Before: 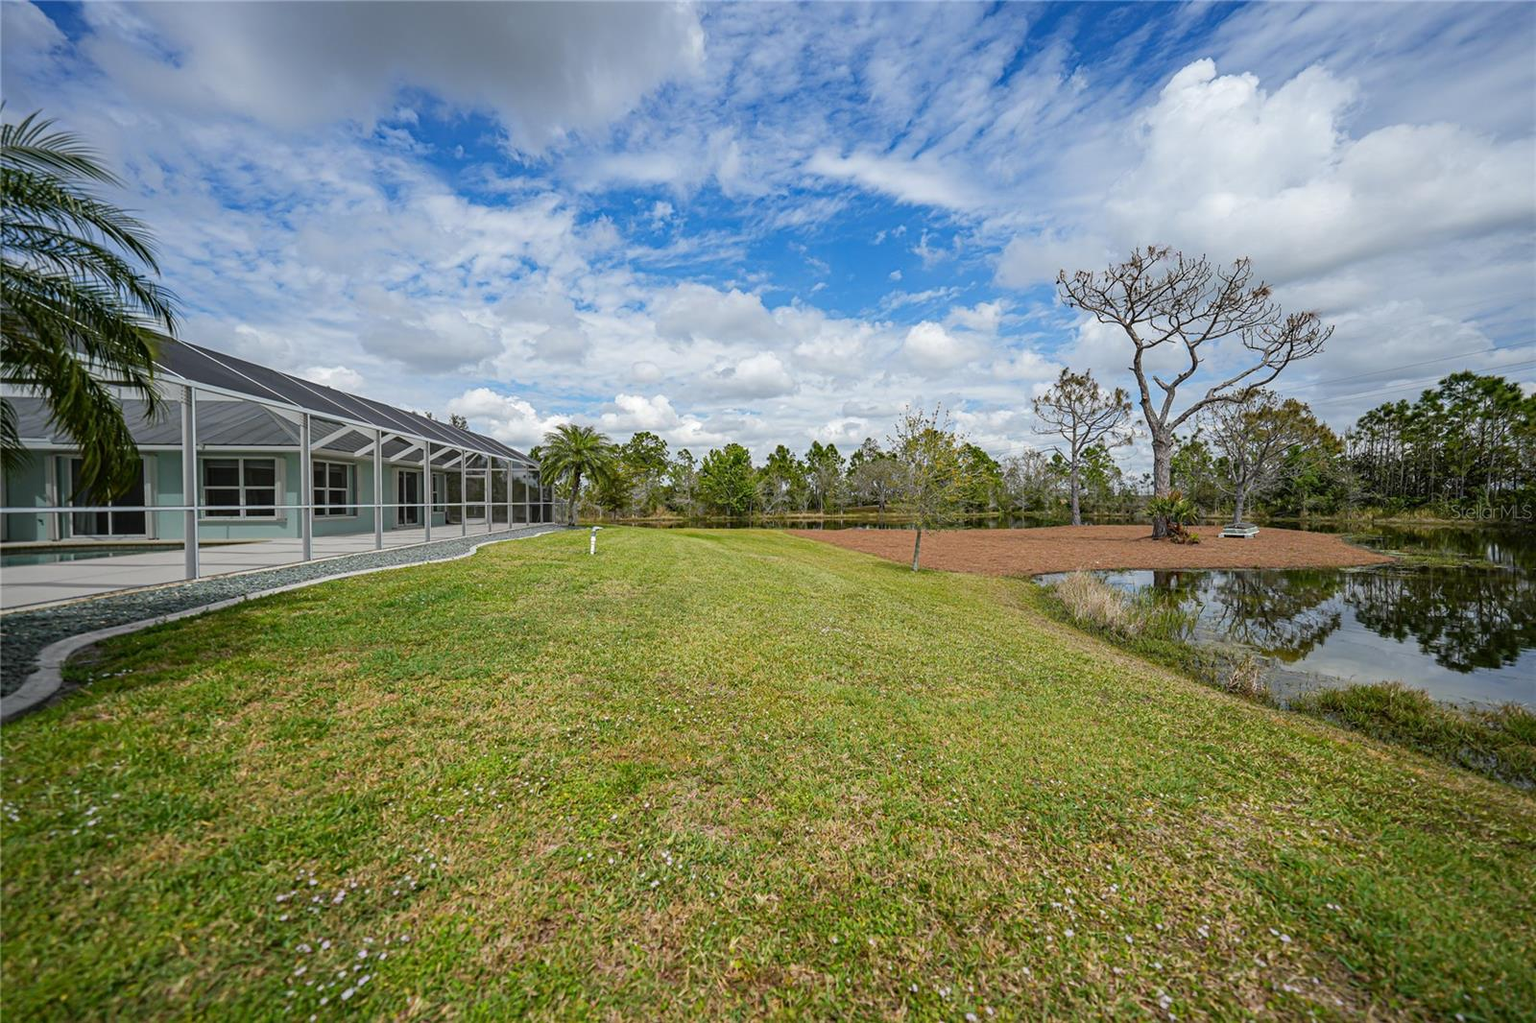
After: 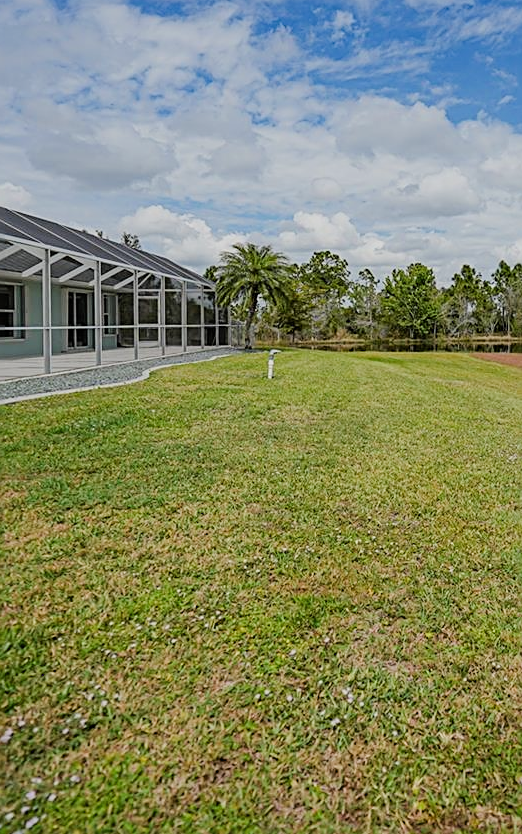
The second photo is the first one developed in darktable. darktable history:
crop and rotate: left 21.73%, top 18.737%, right 45.601%, bottom 2.99%
filmic rgb: black relative exposure -7.65 EV, white relative exposure 4.56 EV, hardness 3.61
sharpen: amount 0.491
